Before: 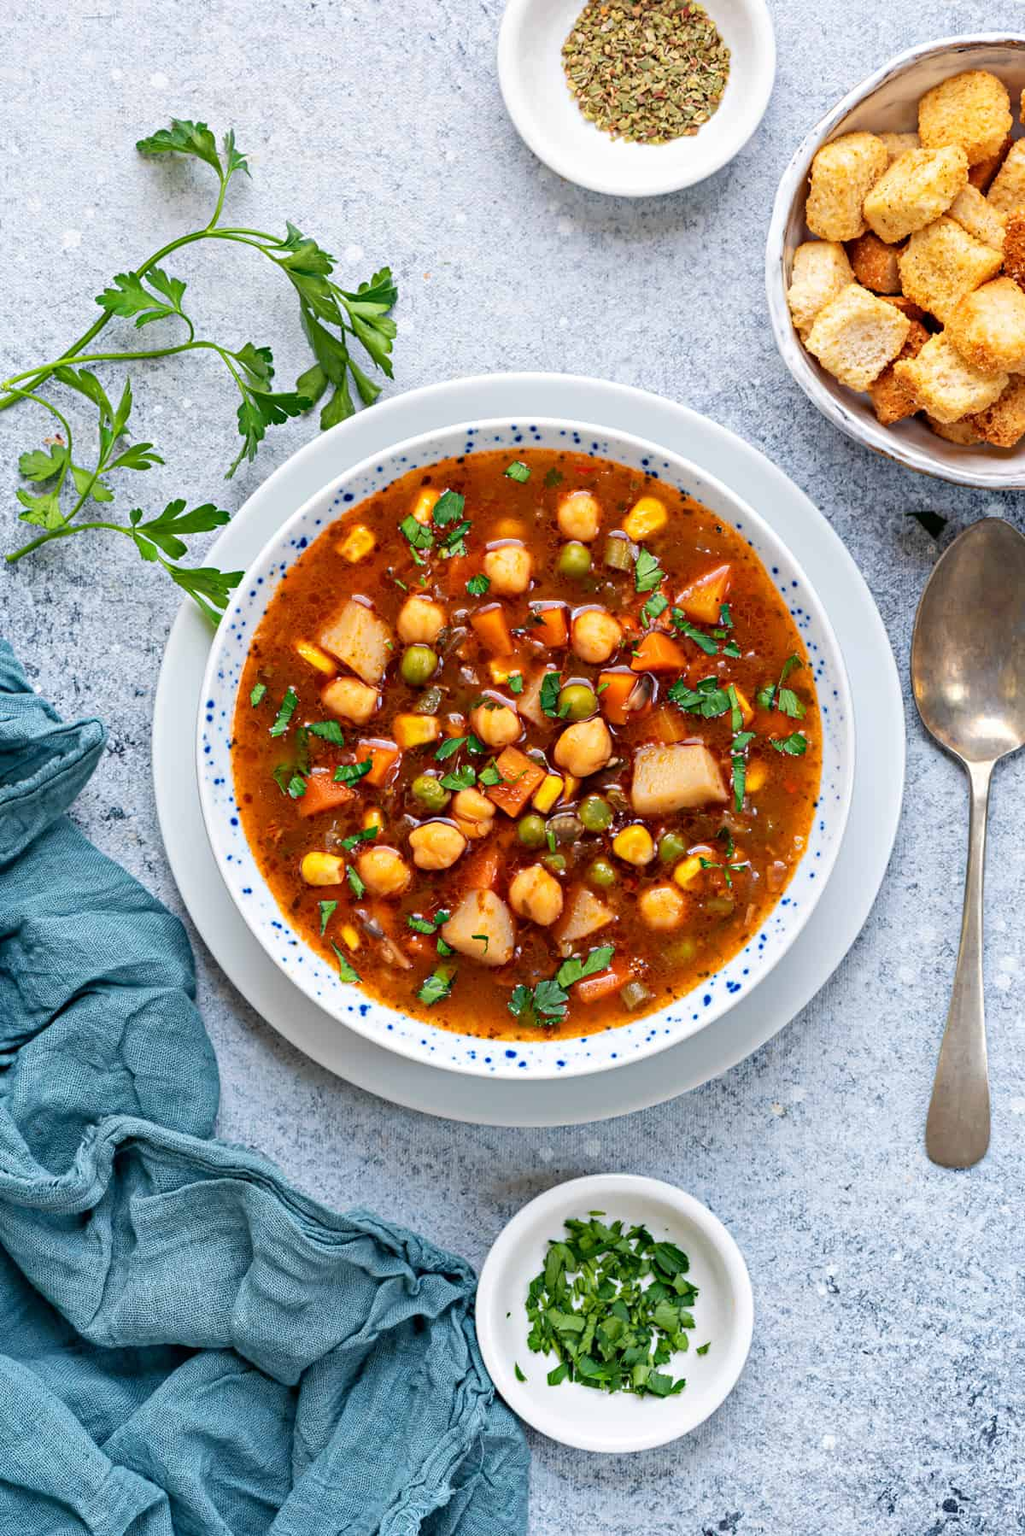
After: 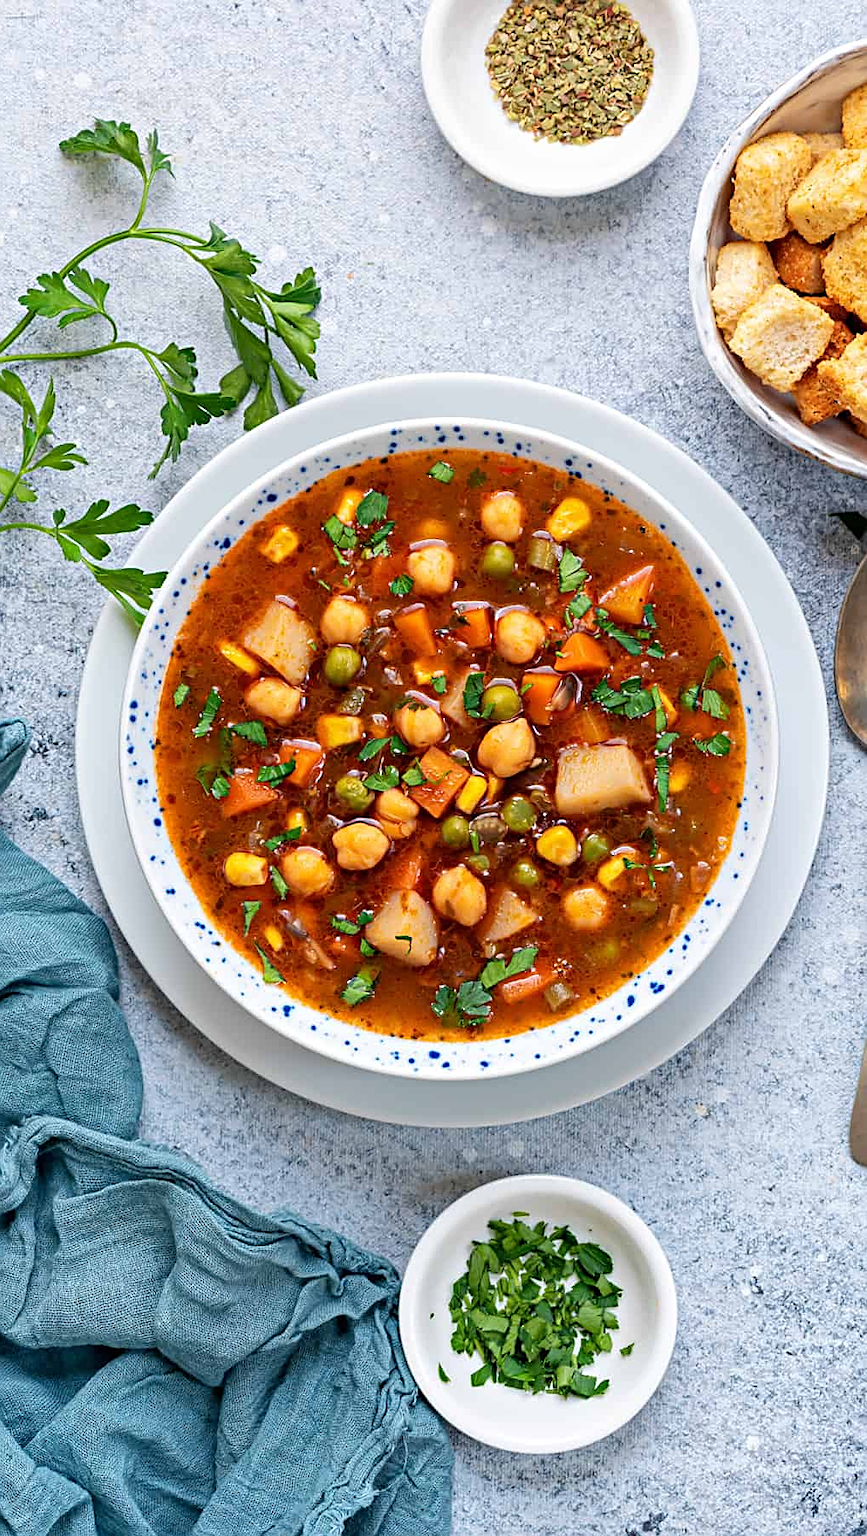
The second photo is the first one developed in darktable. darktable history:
sharpen: amount 0.491
crop: left 7.53%, right 7.858%
